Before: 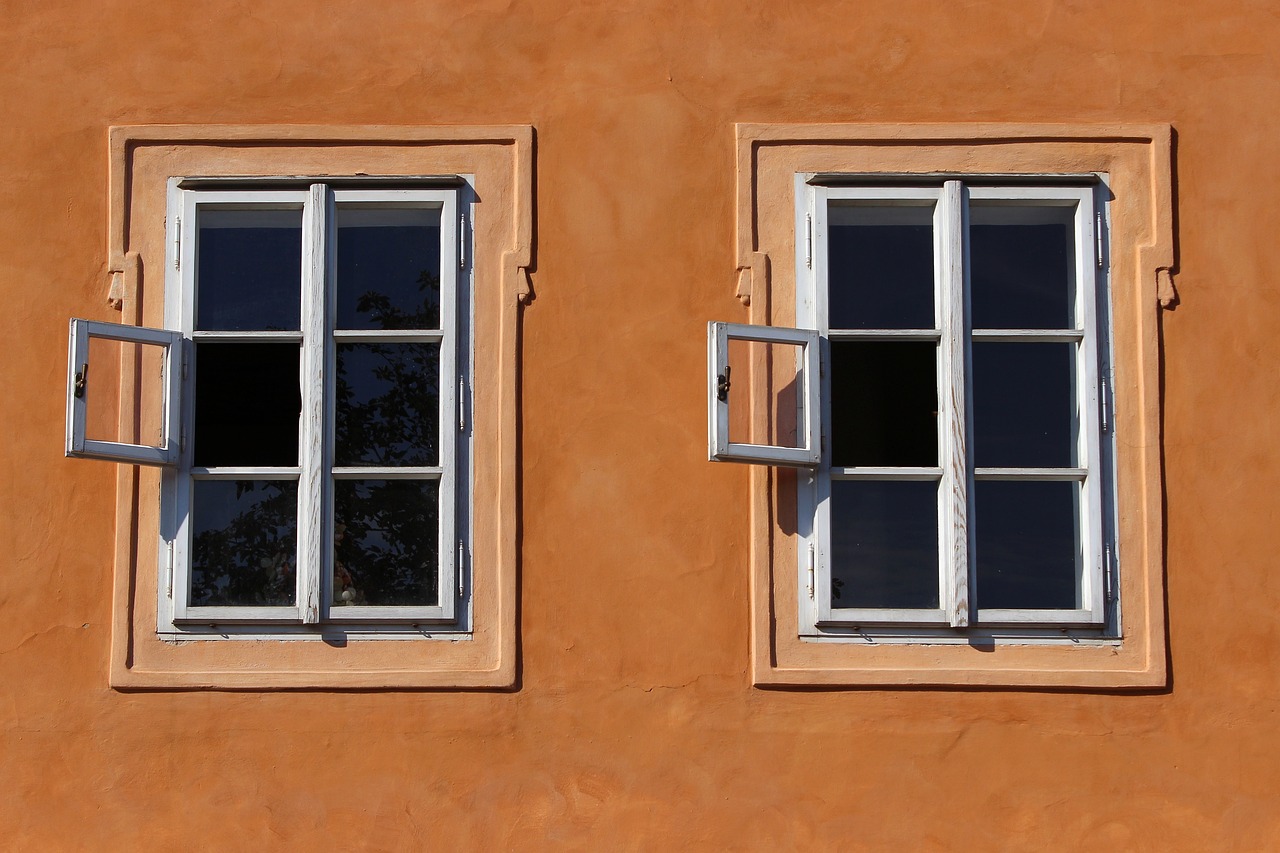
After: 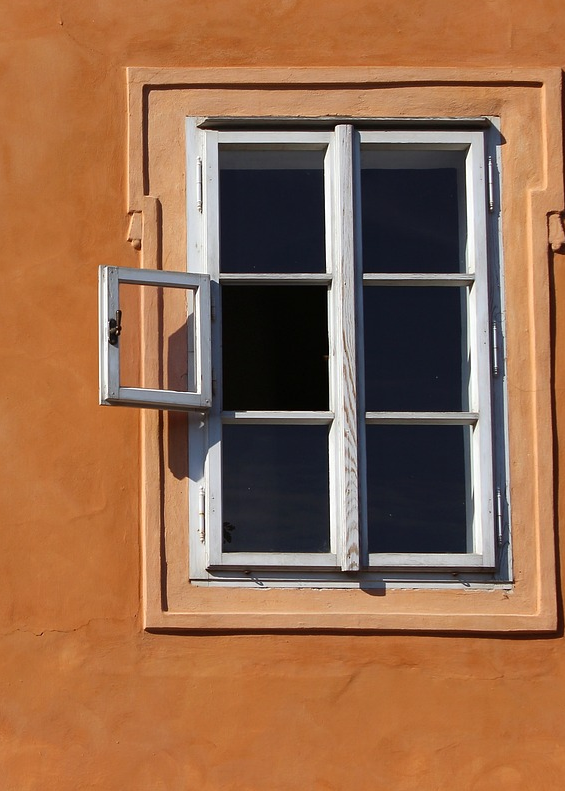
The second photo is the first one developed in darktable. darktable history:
white balance: emerald 1
tone equalizer: on, module defaults
crop: left 47.628%, top 6.643%, right 7.874%
